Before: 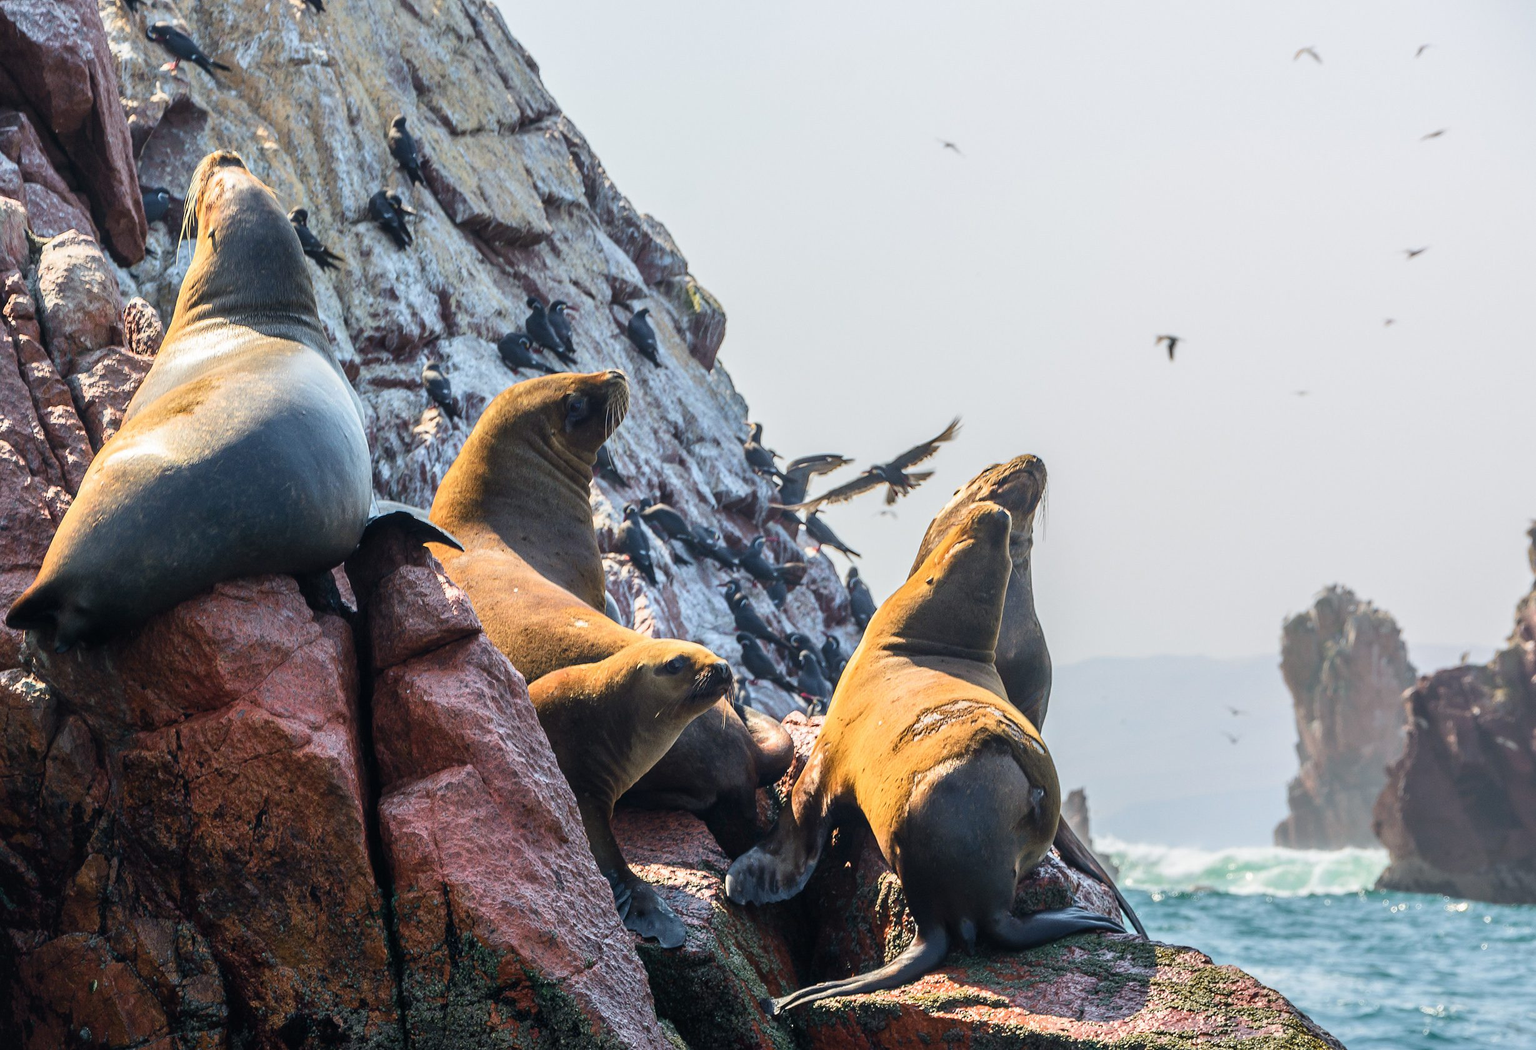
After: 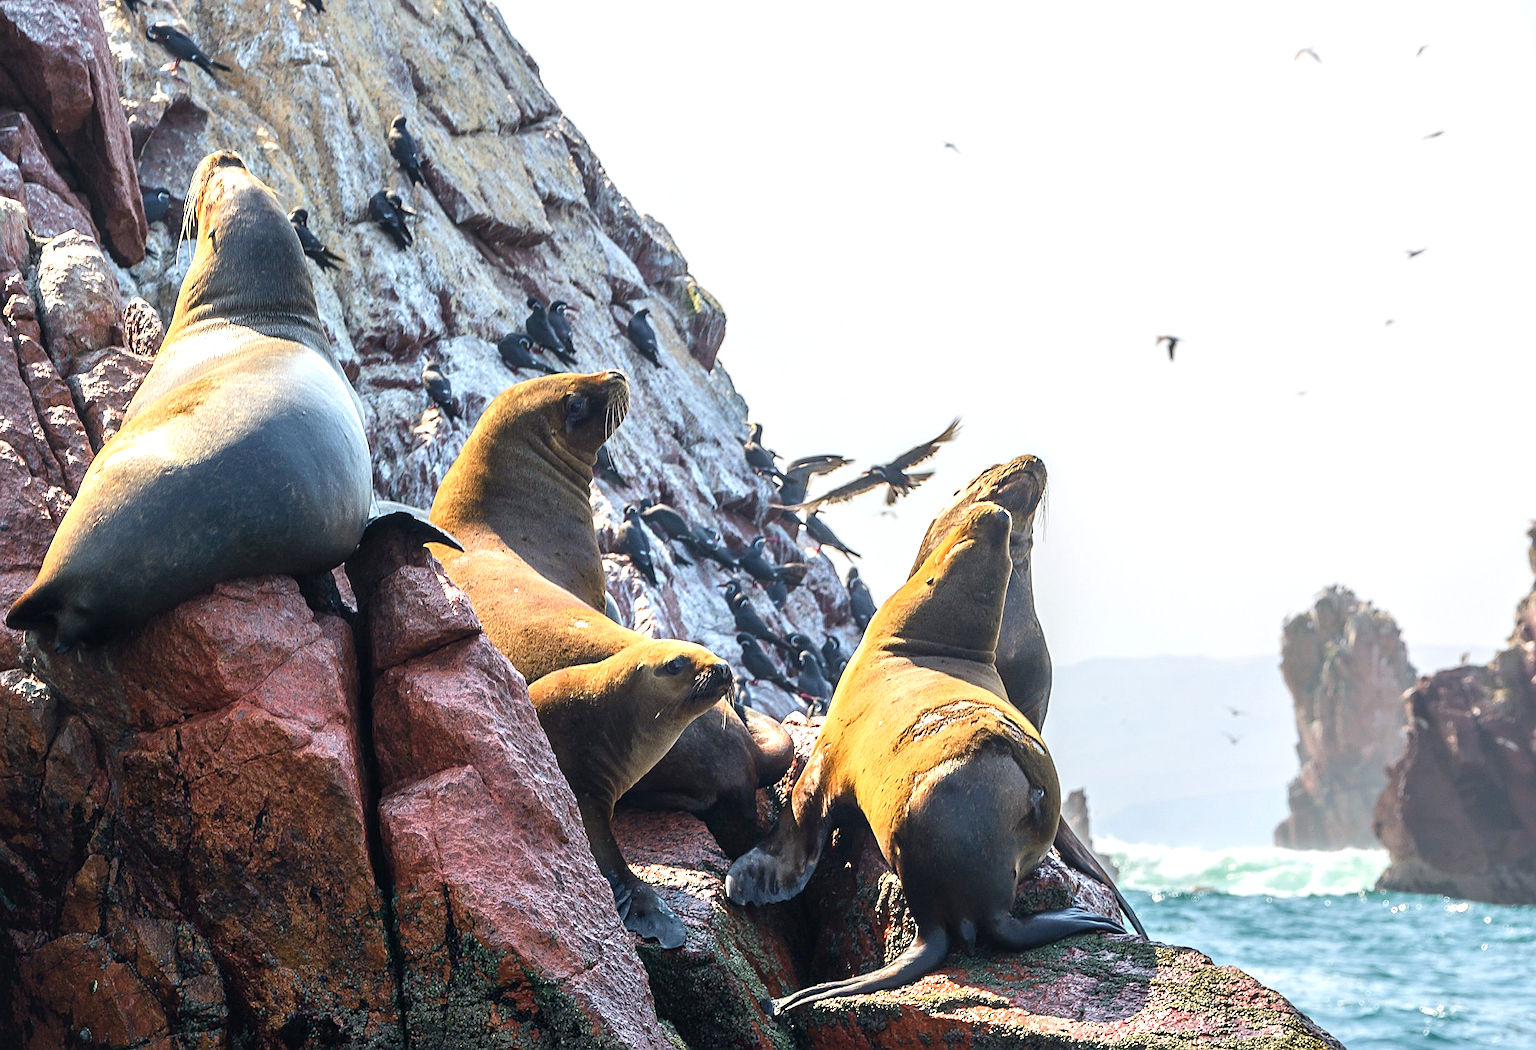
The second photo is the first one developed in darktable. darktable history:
sharpen: on, module defaults
exposure: black level correction 0, exposure 0.499 EV, compensate highlight preservation false
